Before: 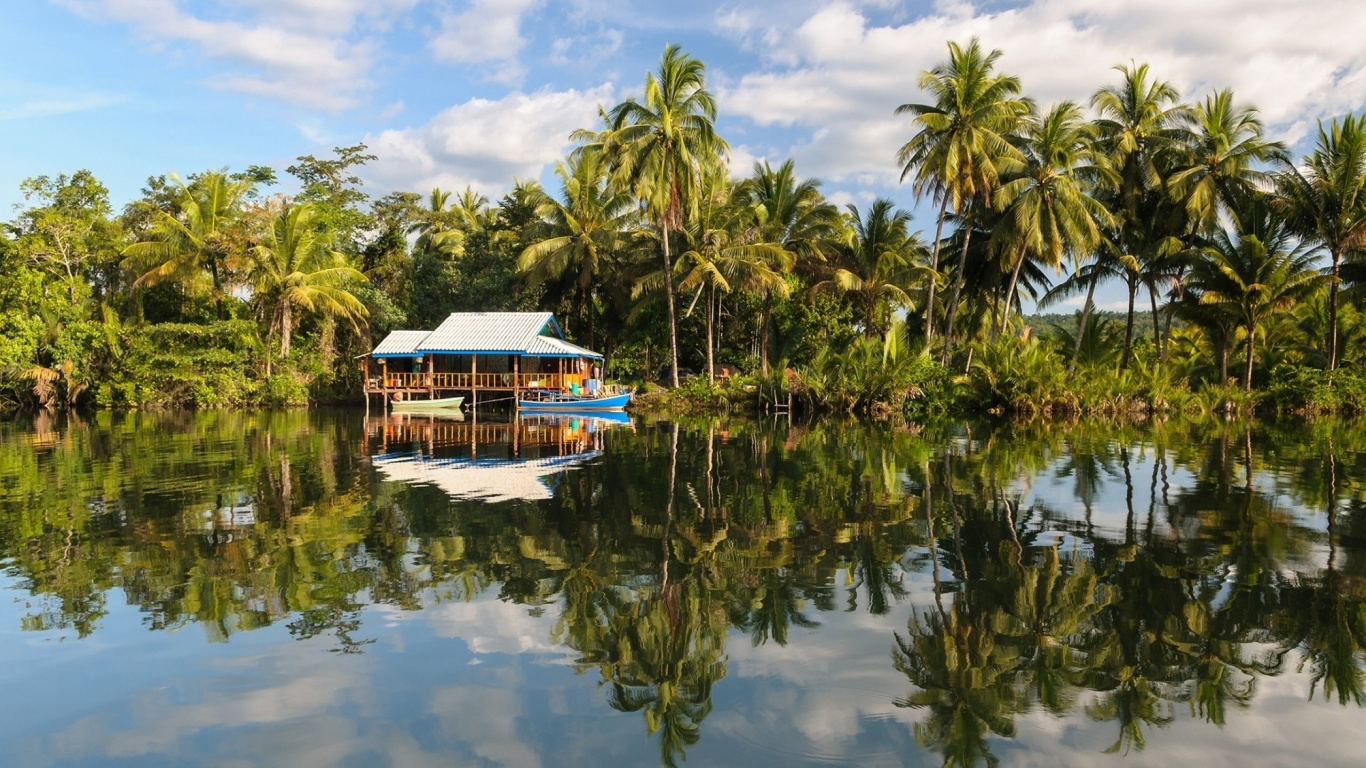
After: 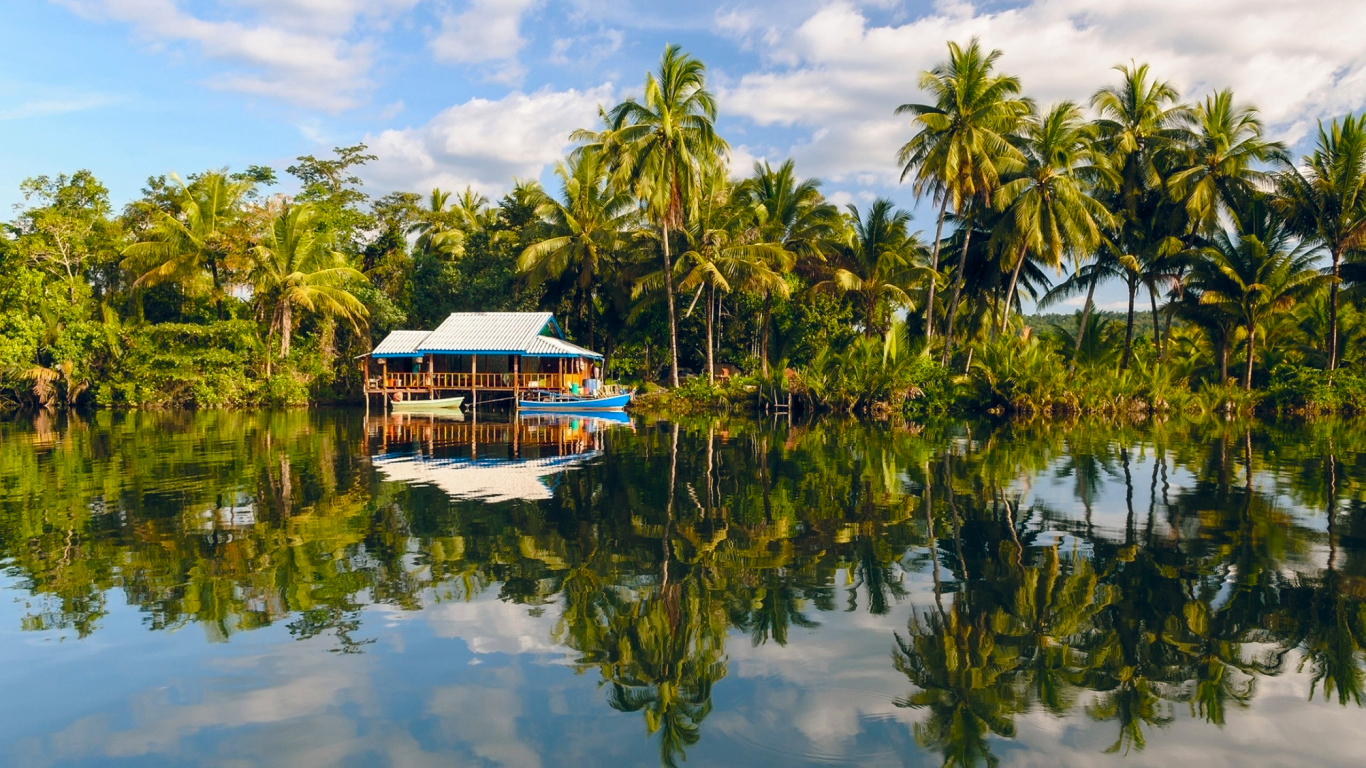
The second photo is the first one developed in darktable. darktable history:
color balance rgb: shadows lift › luminance -7.599%, shadows lift › chroma 2.272%, shadows lift › hue 167.18°, power › chroma 0.309%, power › hue 24.15°, global offset › chroma 0.103%, global offset › hue 253.96°, linear chroma grading › global chroma 9.829%, perceptual saturation grading › global saturation 20%, perceptual saturation grading › highlights -25.463%, perceptual saturation grading › shadows 24.524%
